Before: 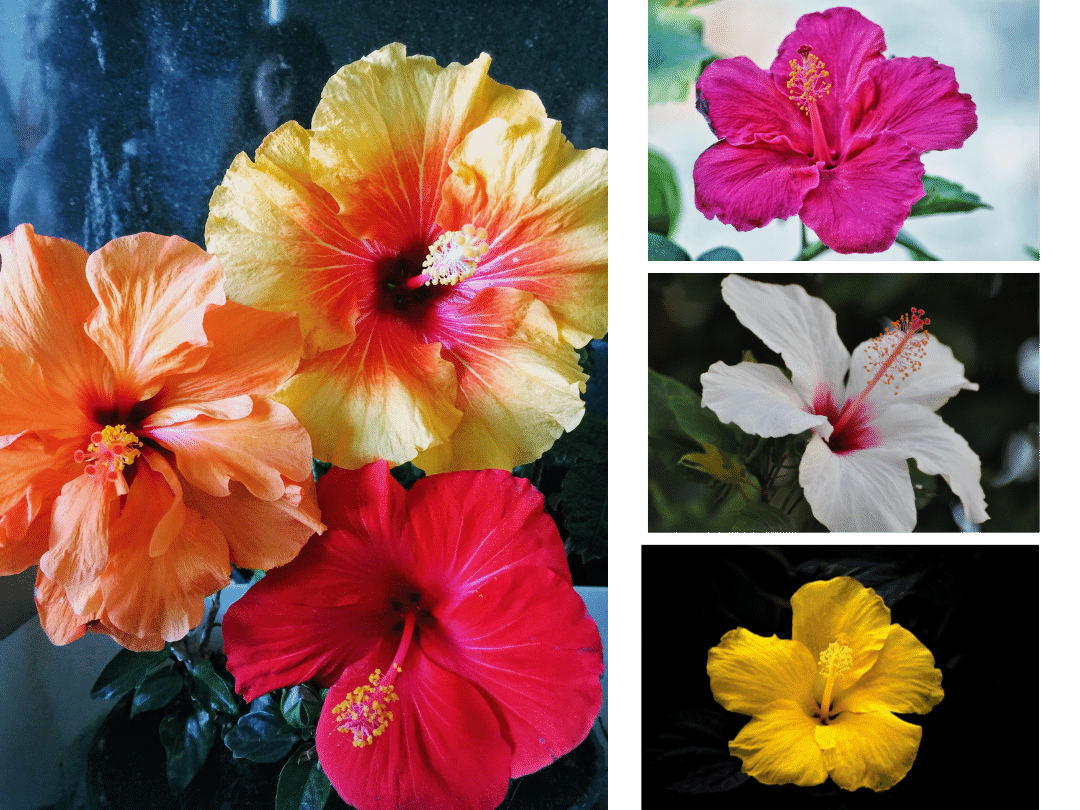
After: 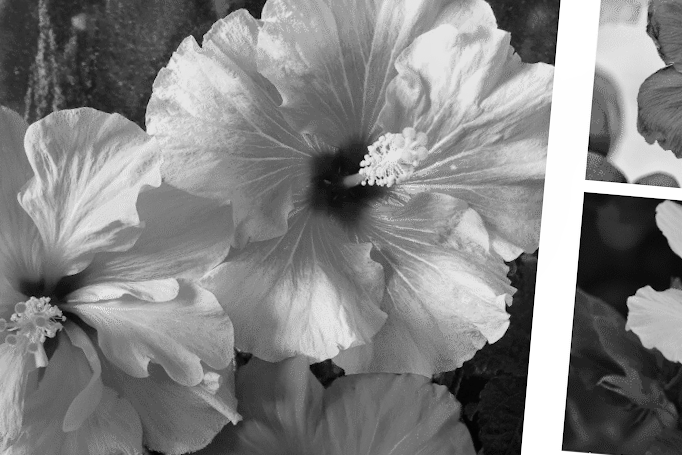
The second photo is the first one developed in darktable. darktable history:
crop and rotate: angle -4.99°, left 2.122%, top 6.945%, right 27.566%, bottom 30.519%
monochrome: on, module defaults
